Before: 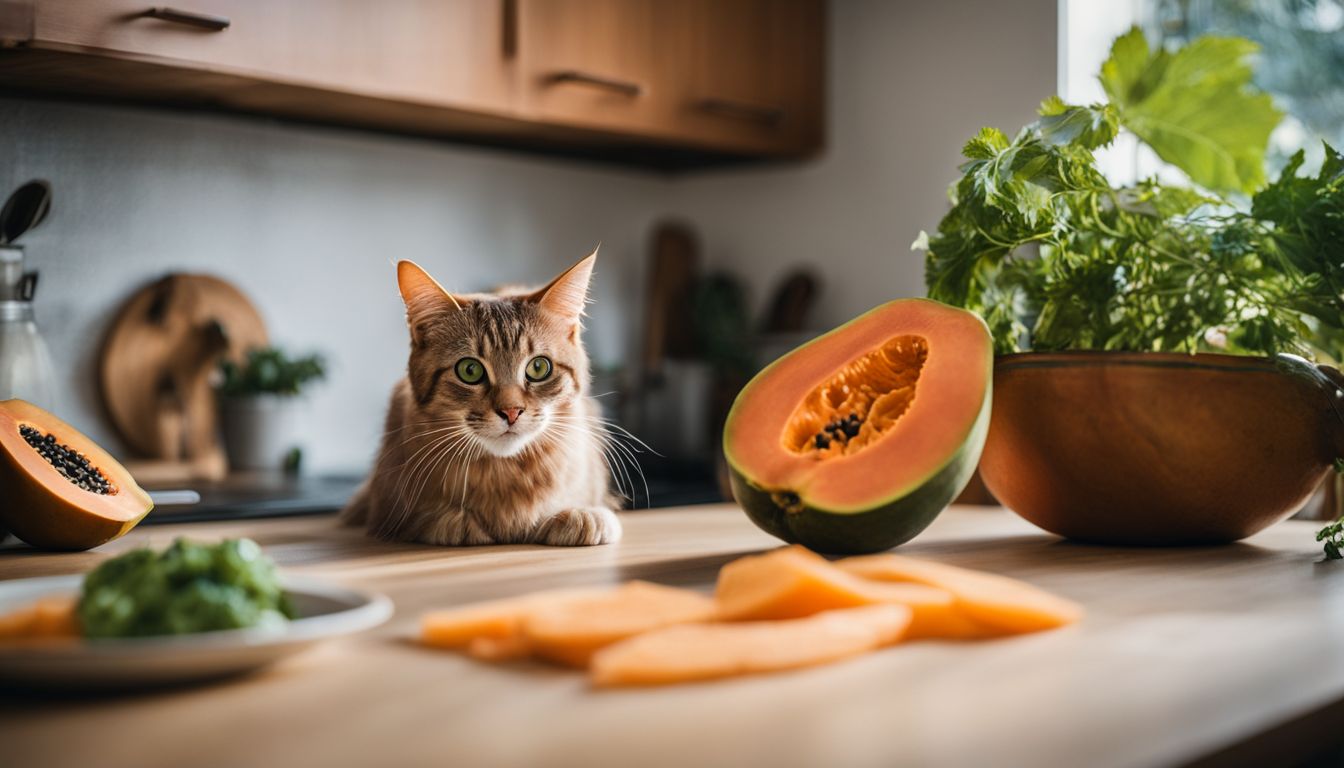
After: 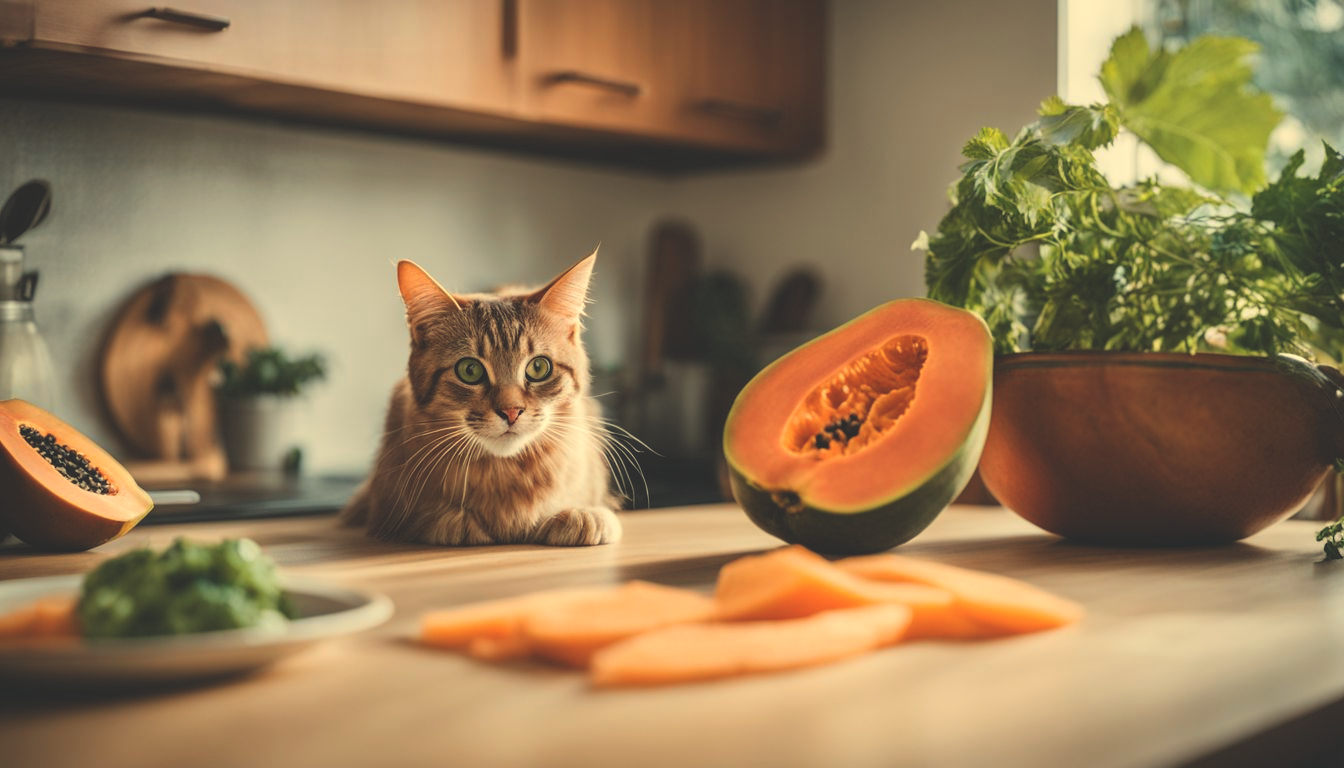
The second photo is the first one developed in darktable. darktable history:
white balance: red 1.08, blue 0.791
exposure: black level correction -0.023, exposure -0.039 EV, compensate highlight preservation false
